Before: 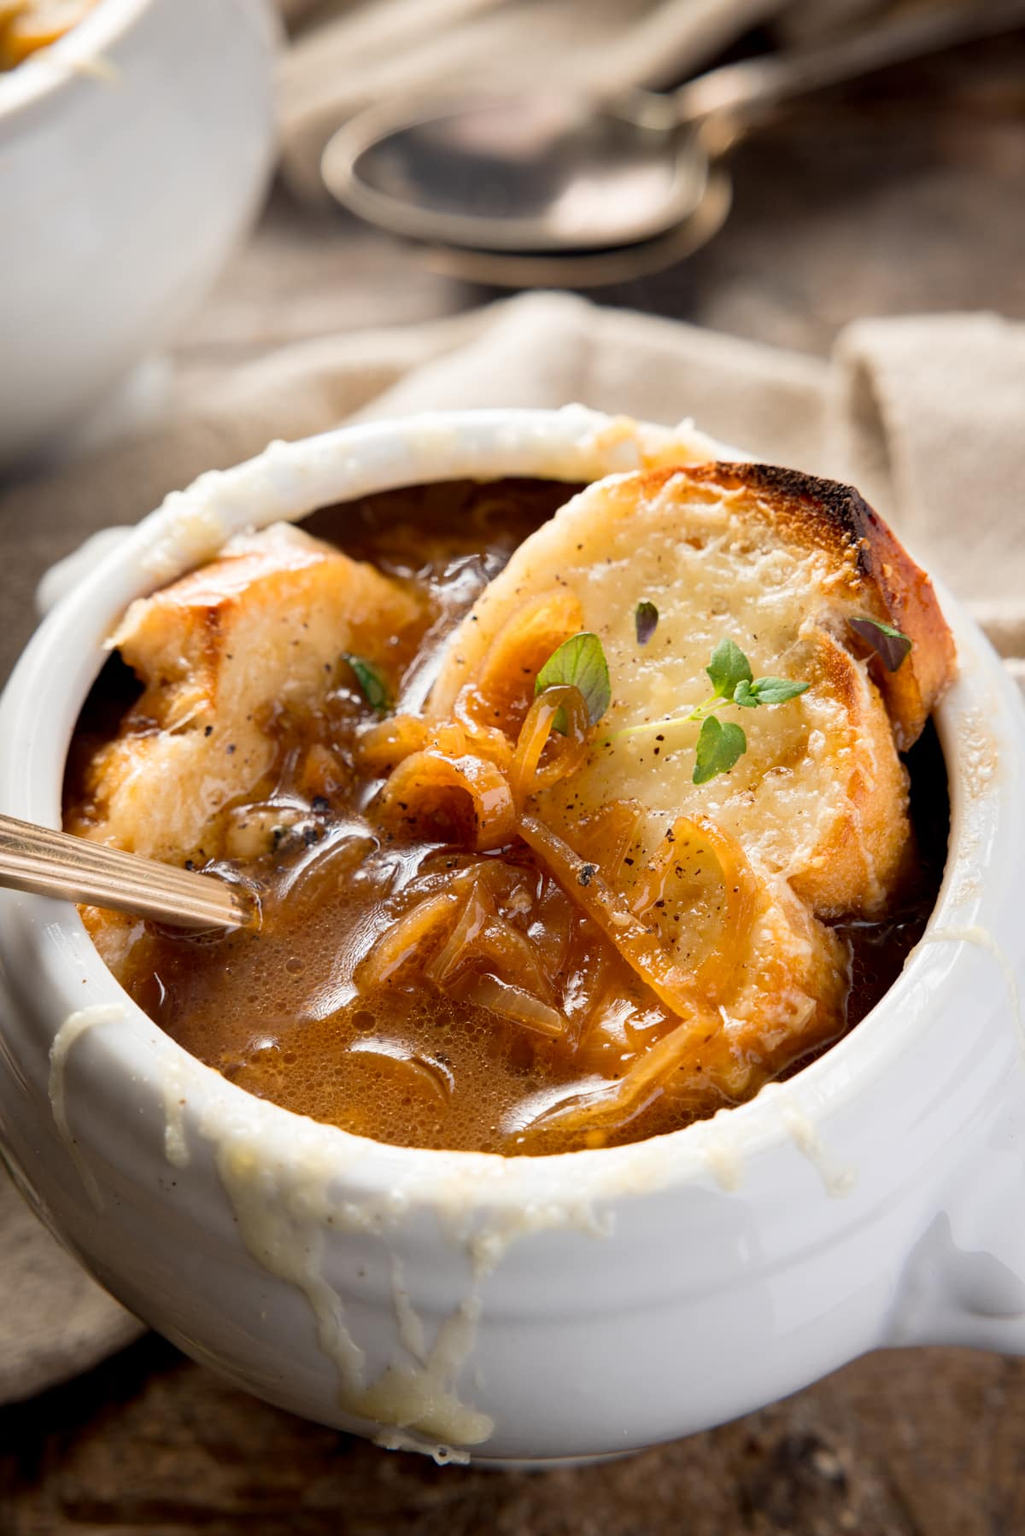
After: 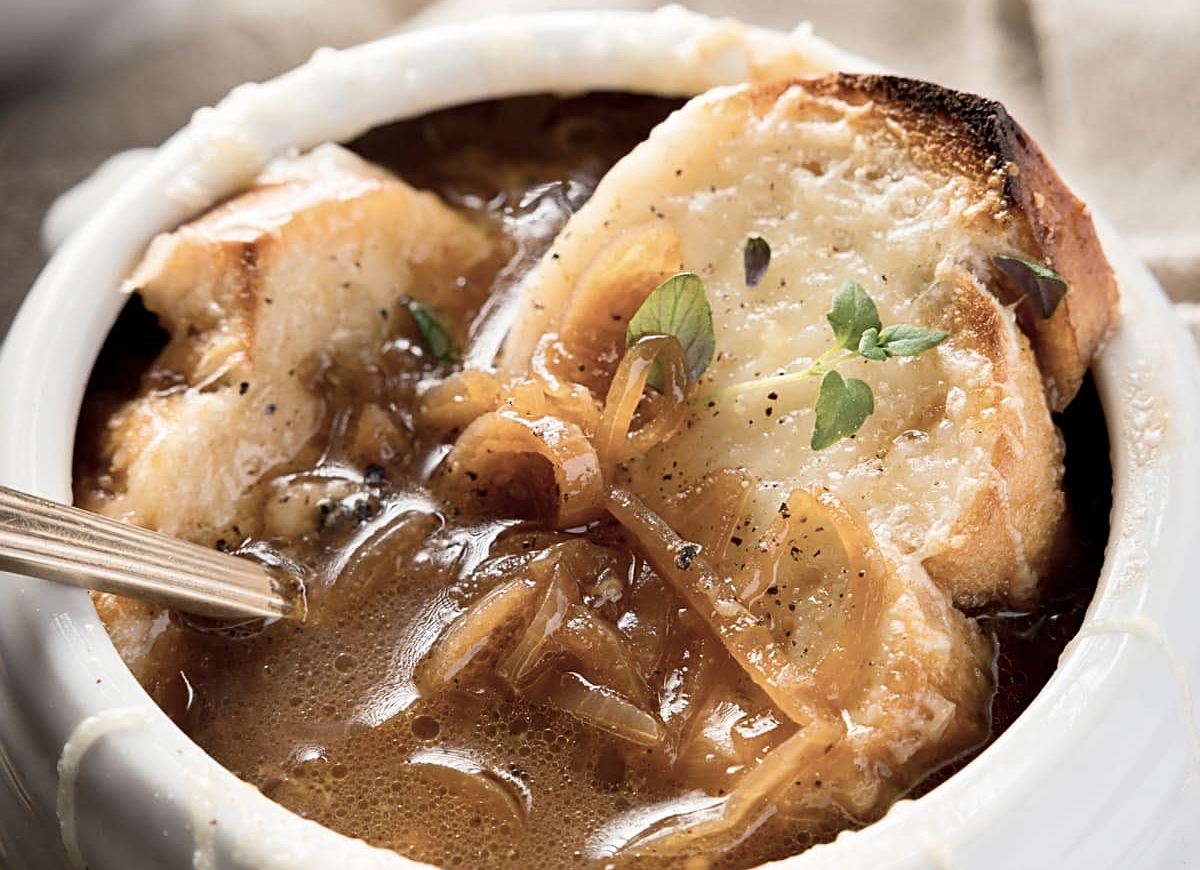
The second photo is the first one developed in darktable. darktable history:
crop and rotate: top 26.056%, bottom 25.543%
sharpen: on, module defaults
contrast brightness saturation: contrast 0.1, saturation -0.36
